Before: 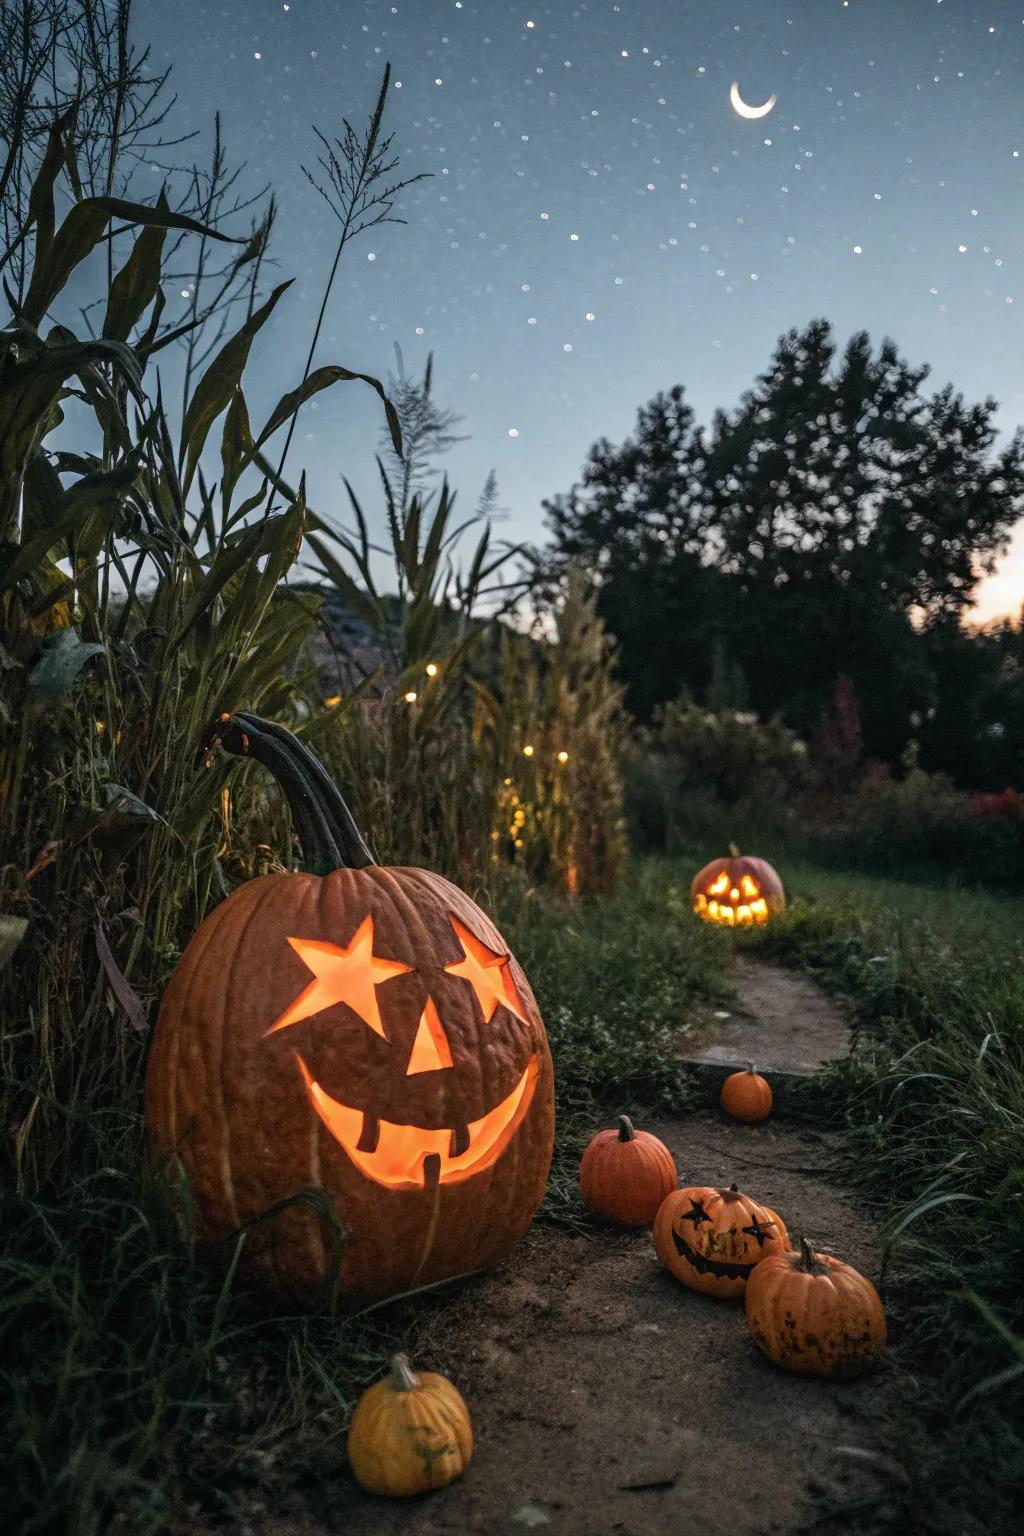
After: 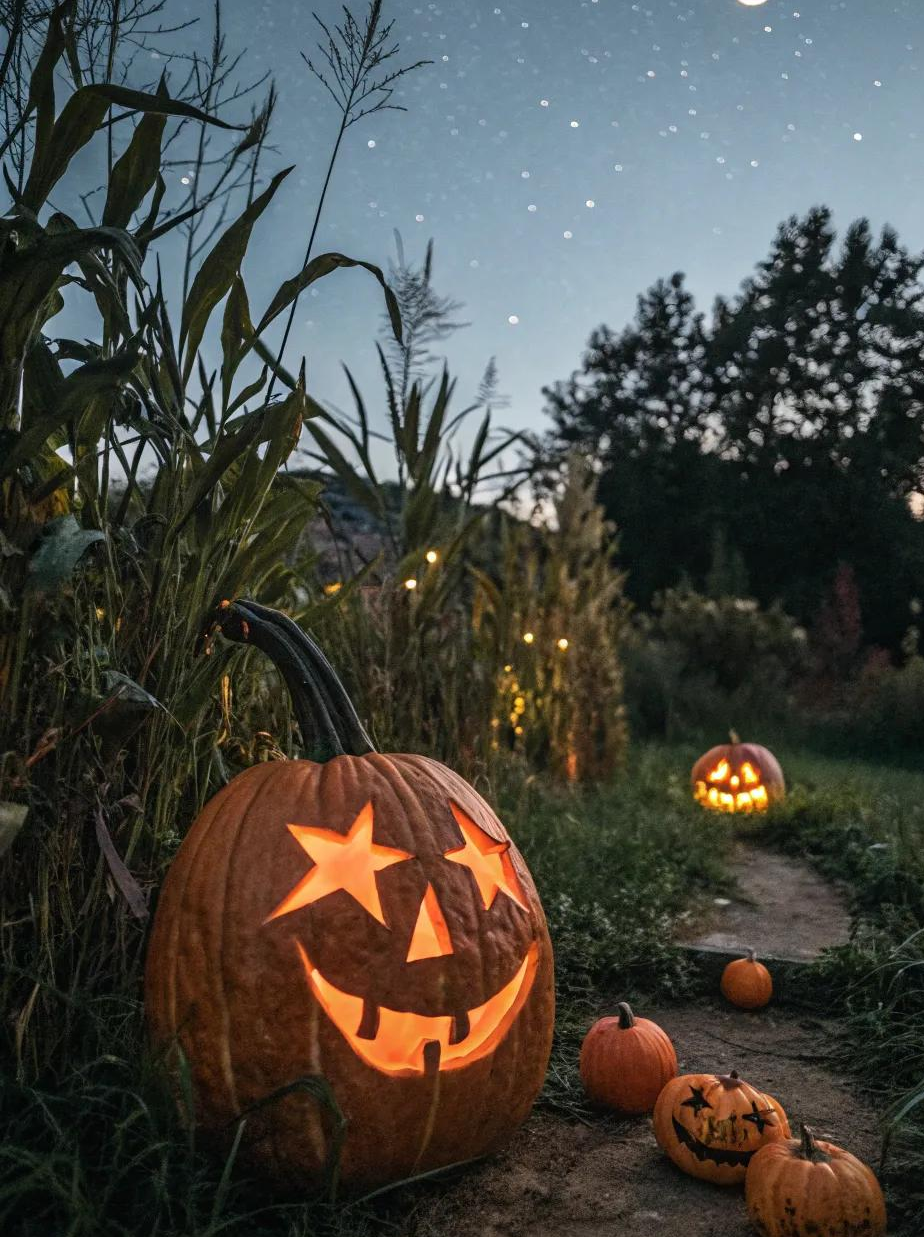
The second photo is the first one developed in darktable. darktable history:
crop: top 7.411%, right 9.732%, bottom 12.044%
